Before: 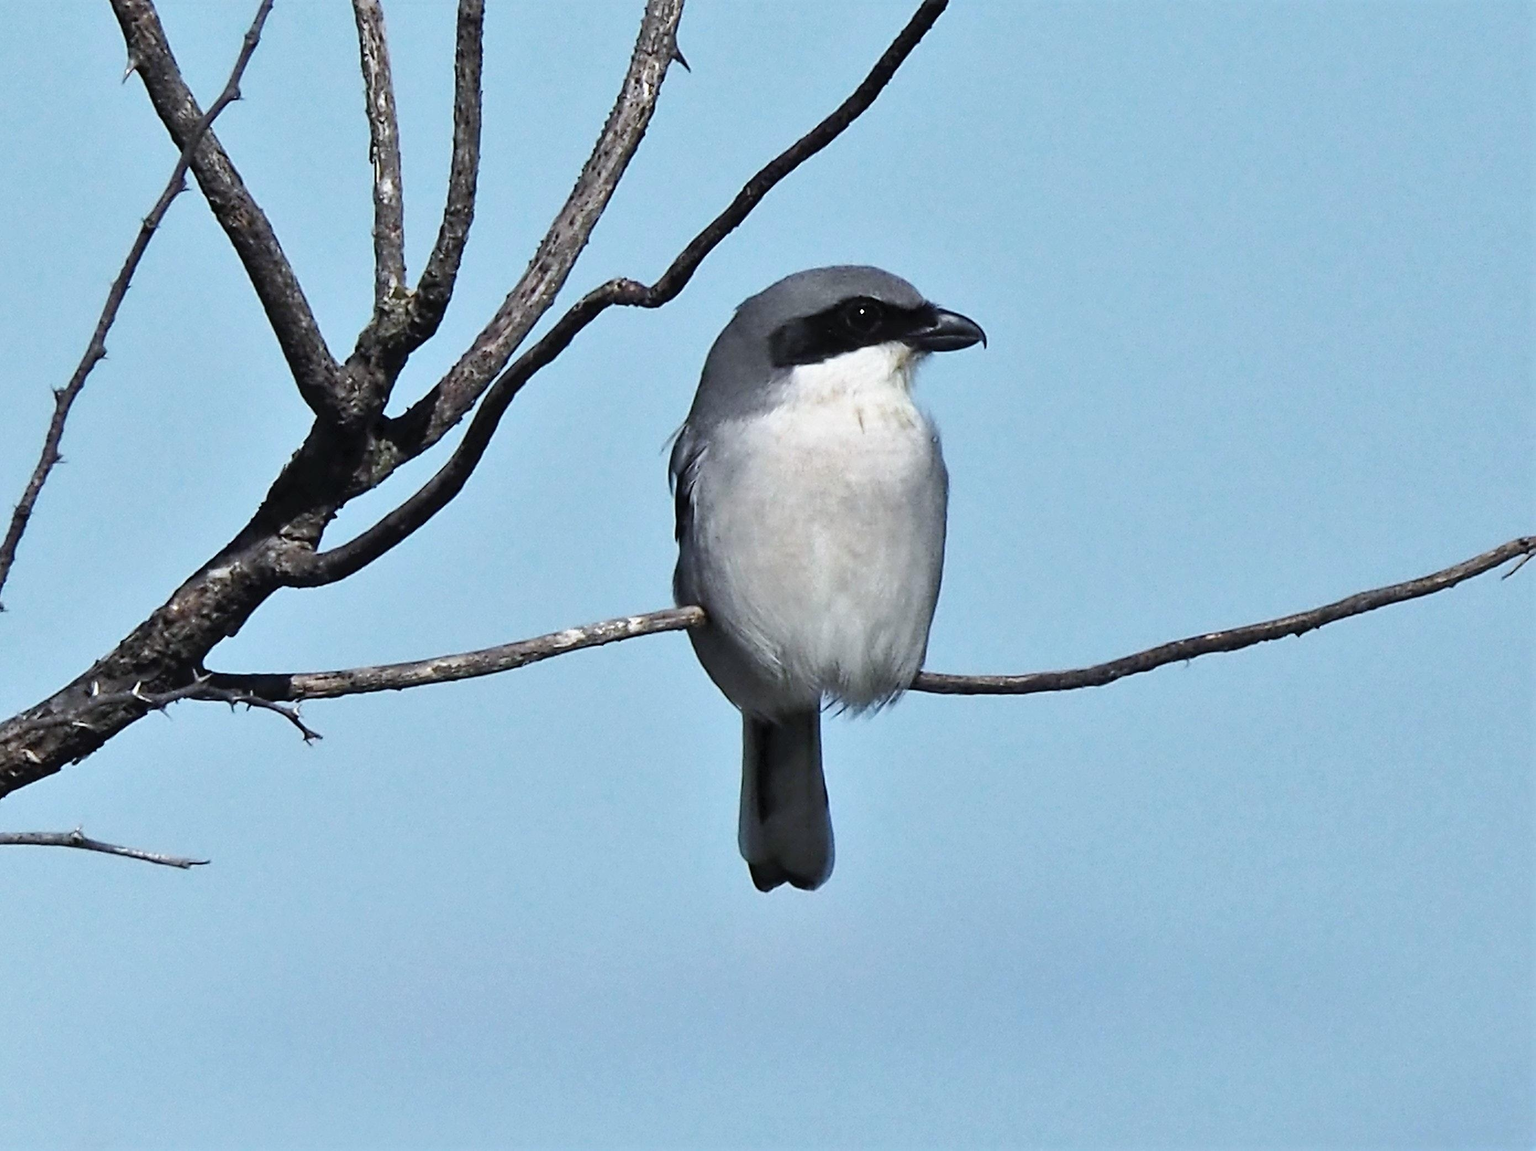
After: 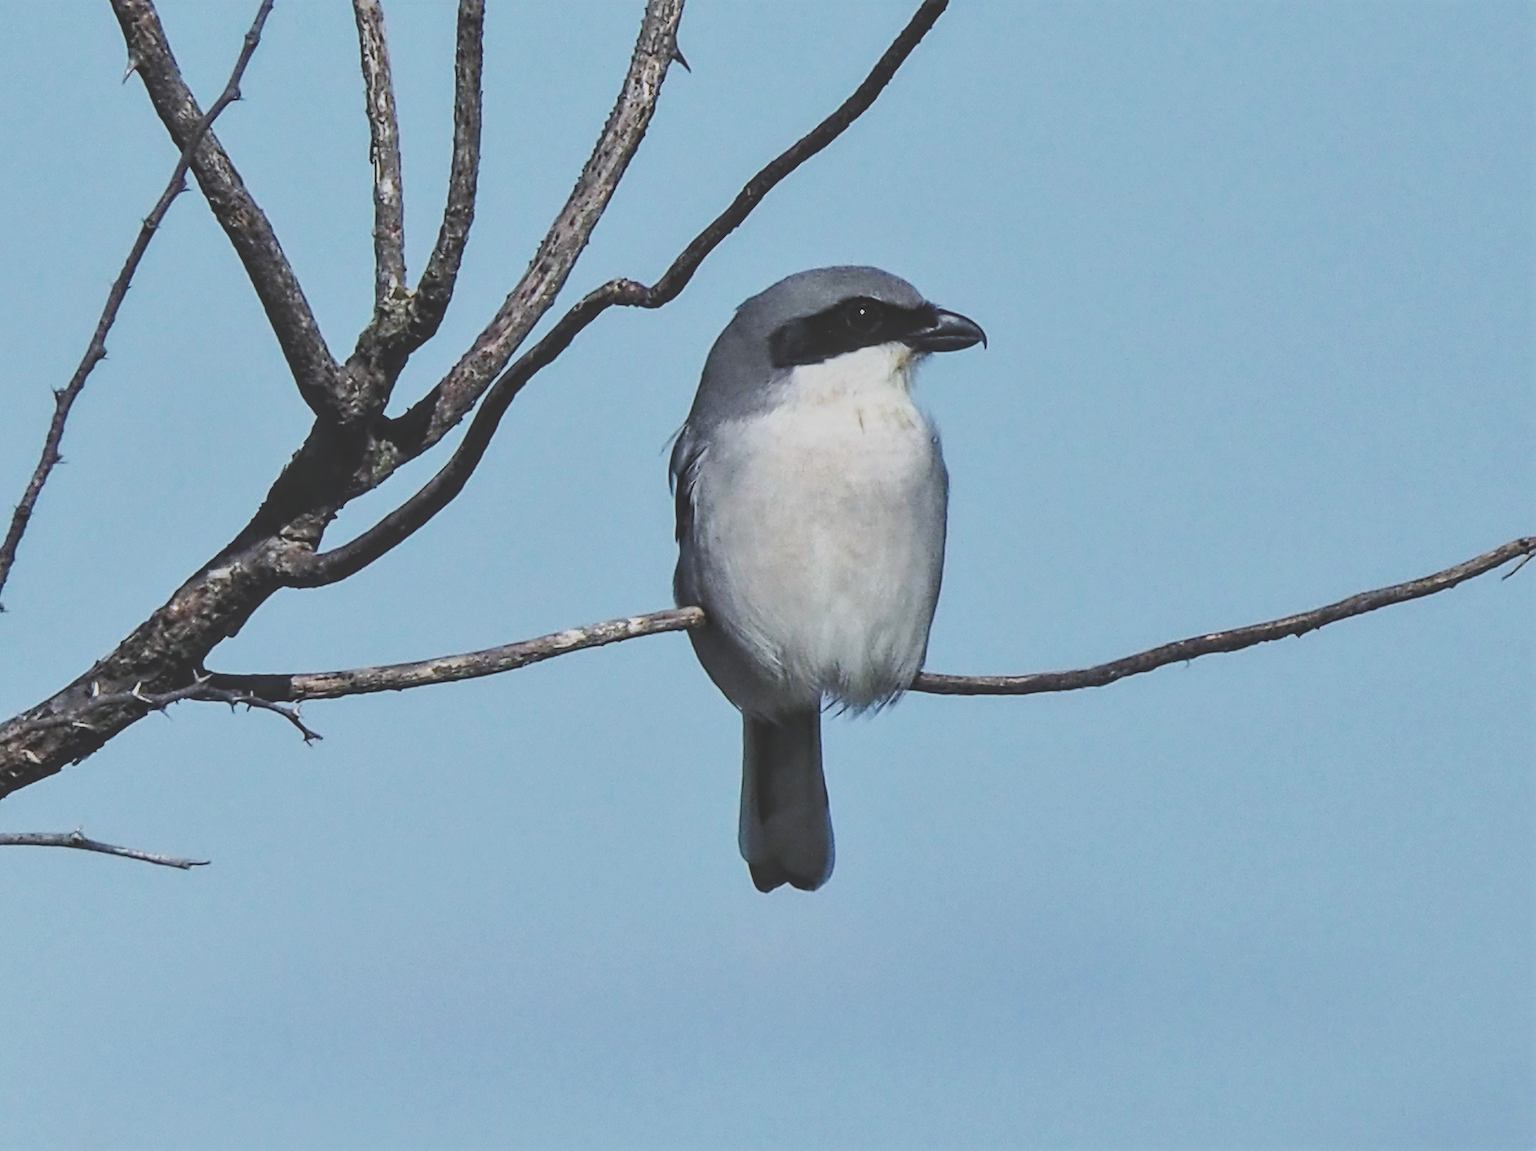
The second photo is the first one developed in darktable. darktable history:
exposure: black level correction -0.042, exposure 0.06 EV, compensate exposure bias true, compensate highlight preservation false
local contrast: detail 130%
filmic rgb: black relative exposure -16 EV, white relative exposure 6.16 EV, hardness 5.24
velvia: on, module defaults
